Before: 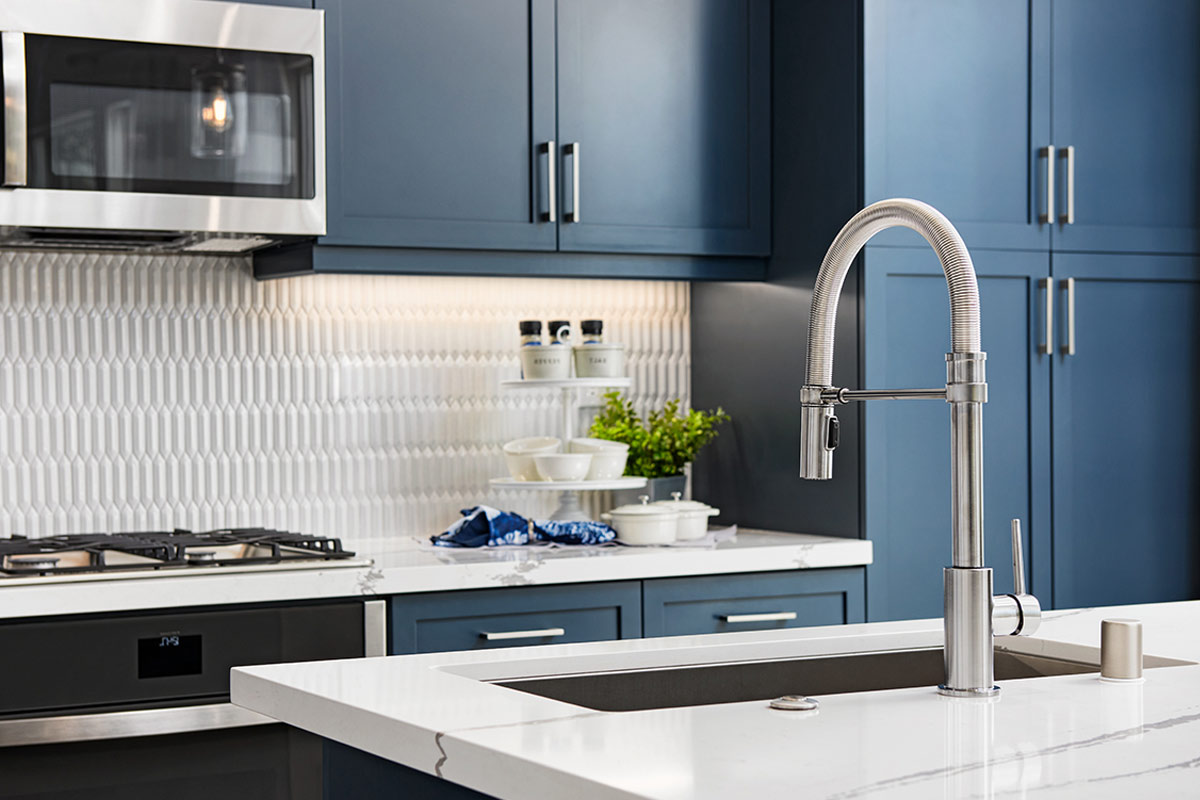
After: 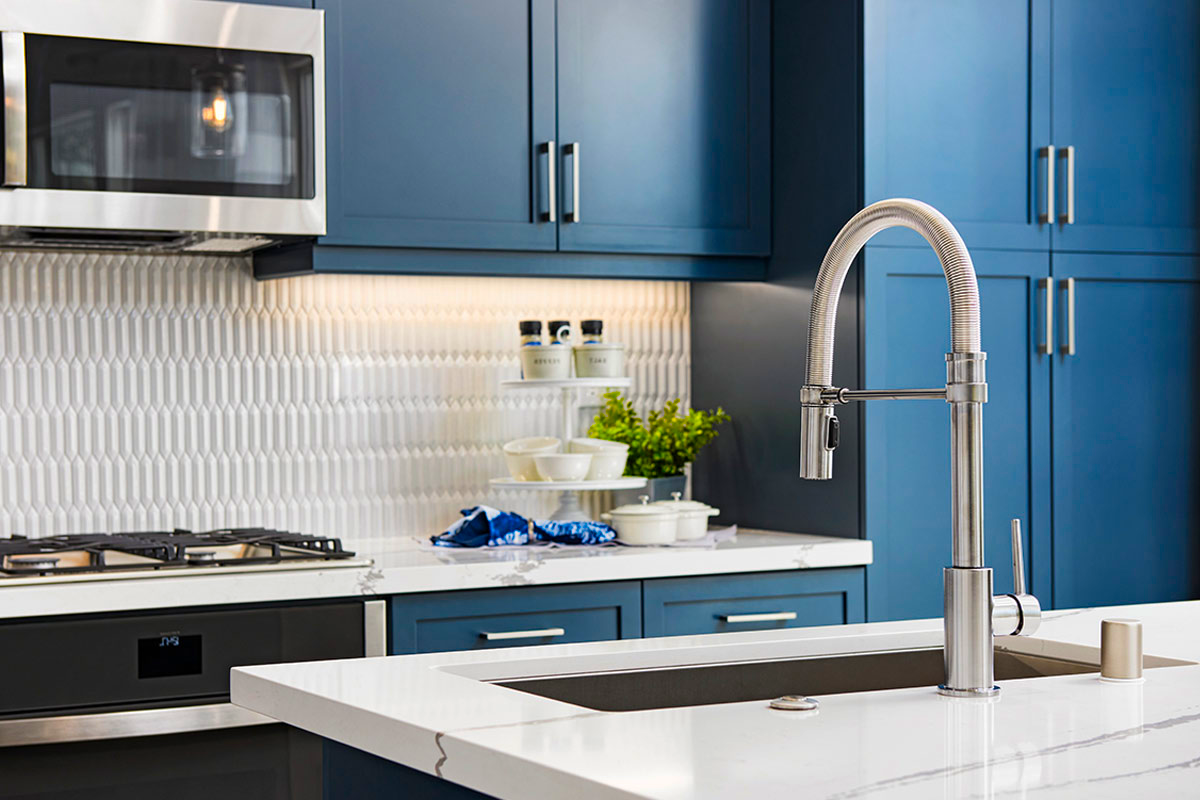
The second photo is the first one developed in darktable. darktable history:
tone equalizer: edges refinement/feathering 500, mask exposure compensation -1.57 EV, preserve details no
color balance rgb: power › hue 329.46°, linear chroma grading › shadows 9.815%, linear chroma grading › highlights 10.718%, linear chroma grading › global chroma 14.78%, linear chroma grading › mid-tones 14.772%, perceptual saturation grading › global saturation 19.788%, global vibrance 14.907%
